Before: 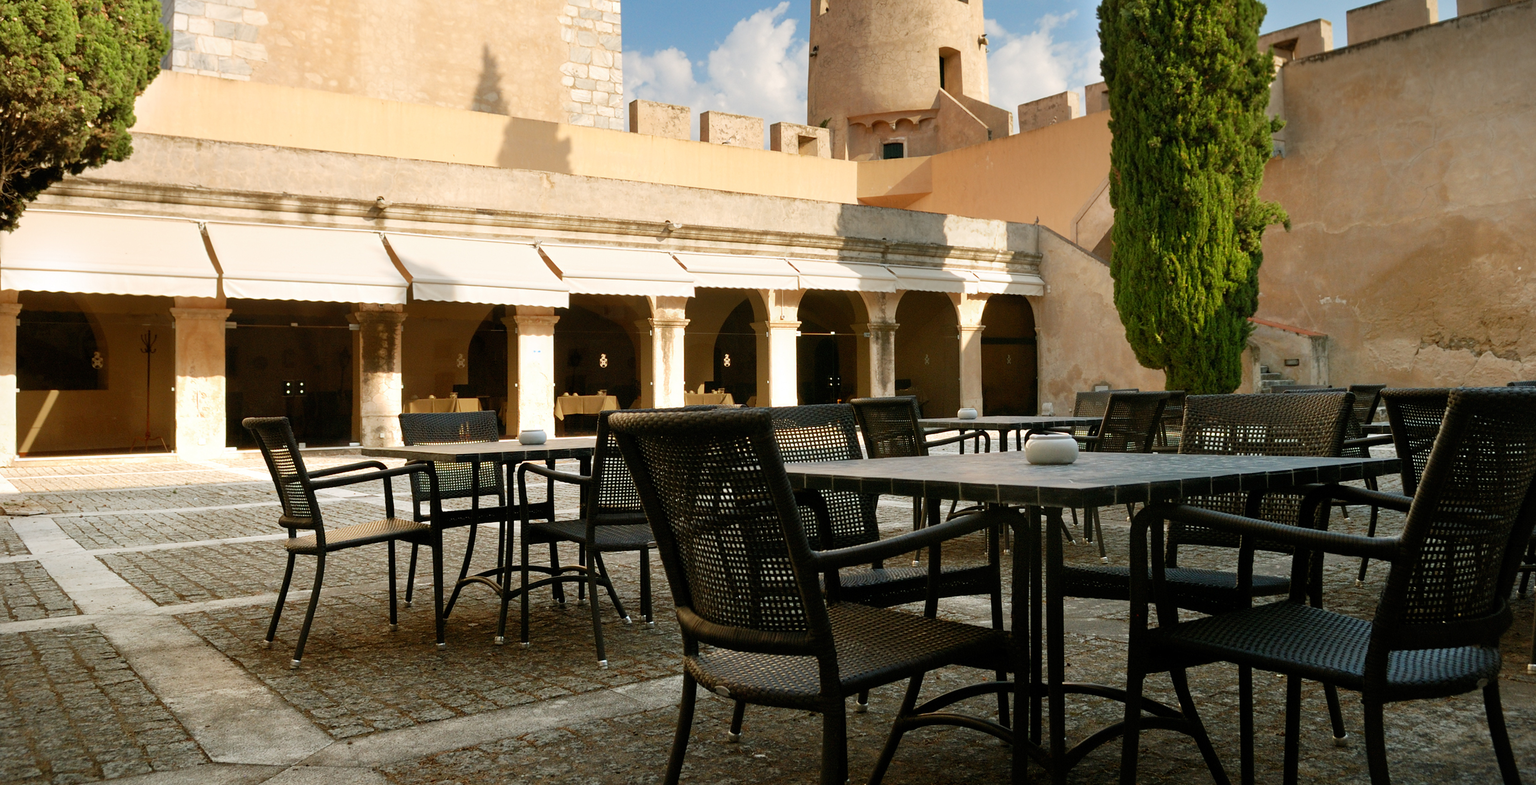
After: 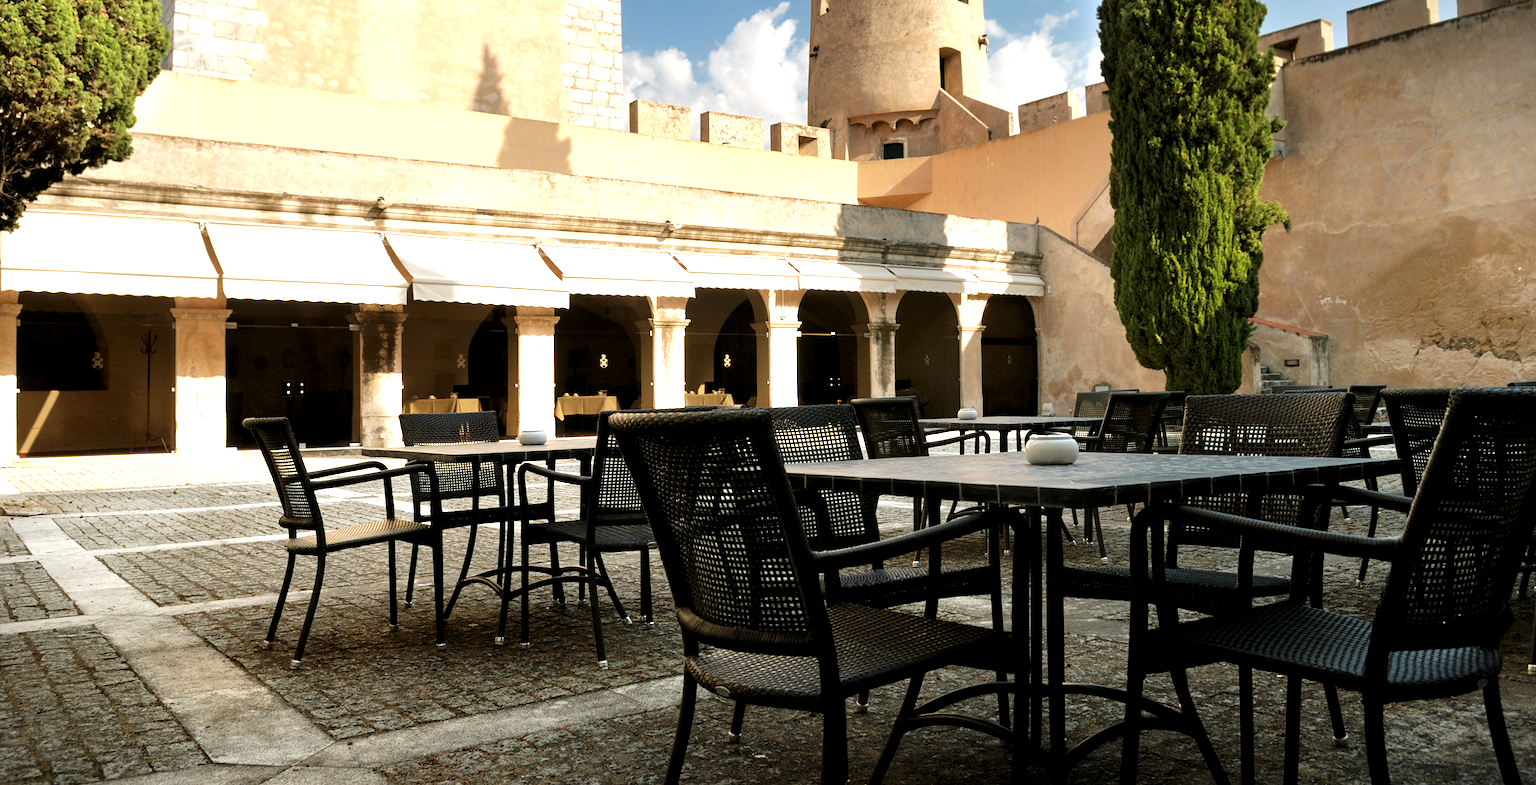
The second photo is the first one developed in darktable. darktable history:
exposure: black level correction 0.001, exposure 0.498 EV, compensate highlight preservation false
levels: levels [0, 0.618, 1]
base curve: curves: ch0 [(0, 0) (0.158, 0.273) (0.879, 0.895) (1, 1)], preserve colors average RGB
local contrast: highlights 107%, shadows 101%, detail 119%, midtone range 0.2
